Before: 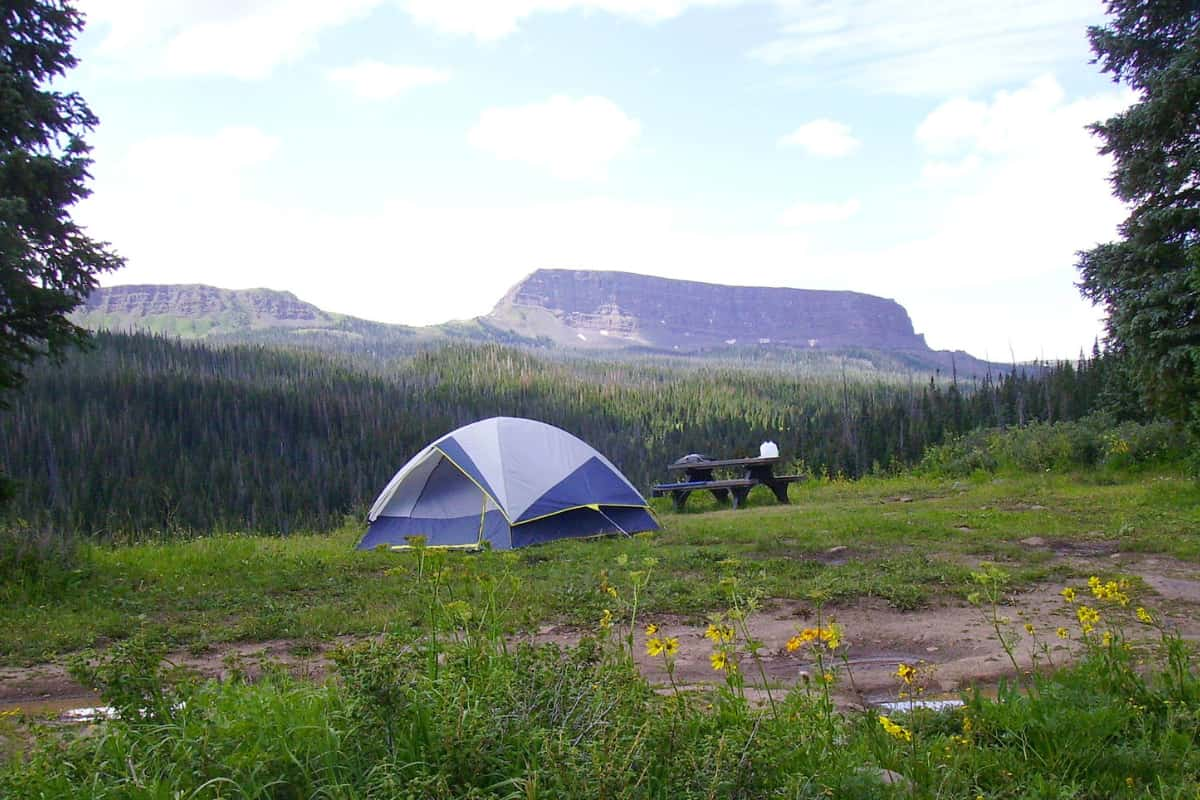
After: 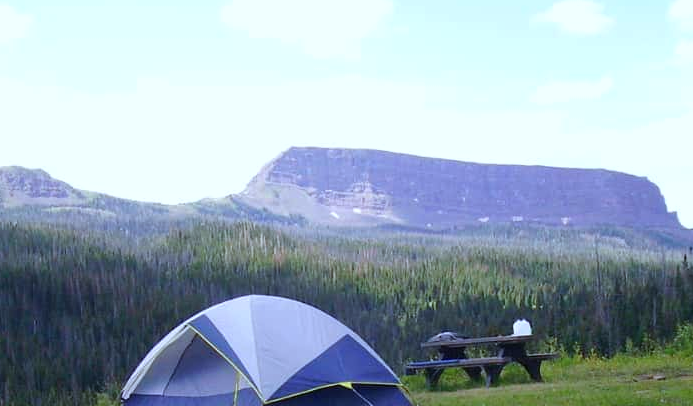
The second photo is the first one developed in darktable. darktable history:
crop: left 20.655%, top 15.368%, right 21.562%, bottom 33.806%
color calibration: x 0.369, y 0.382, temperature 4316.65 K
tone equalizer: mask exposure compensation -0.491 EV
